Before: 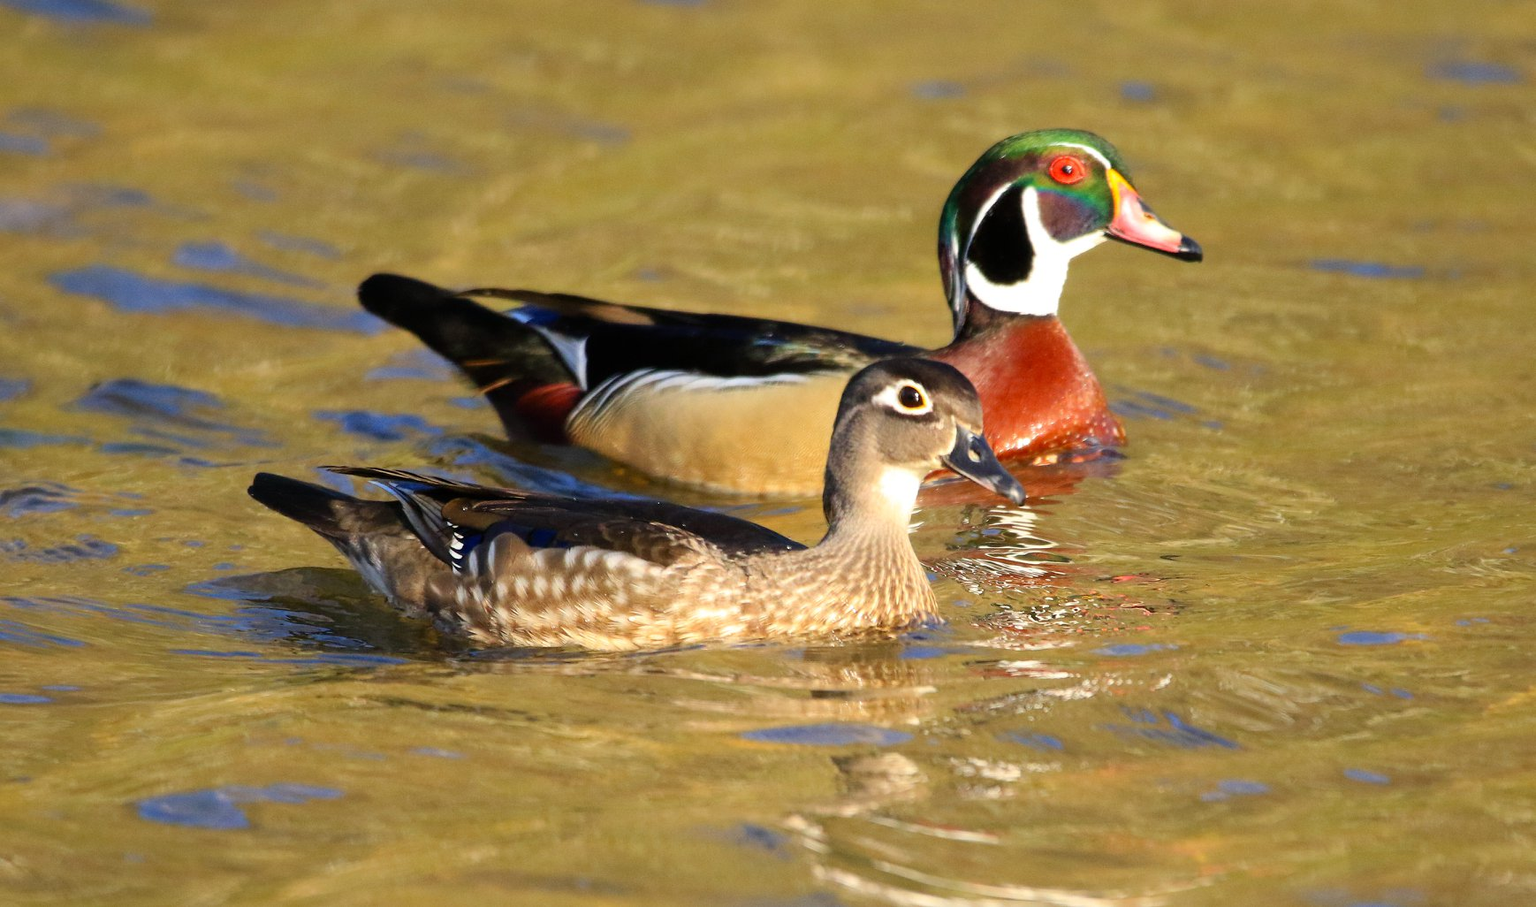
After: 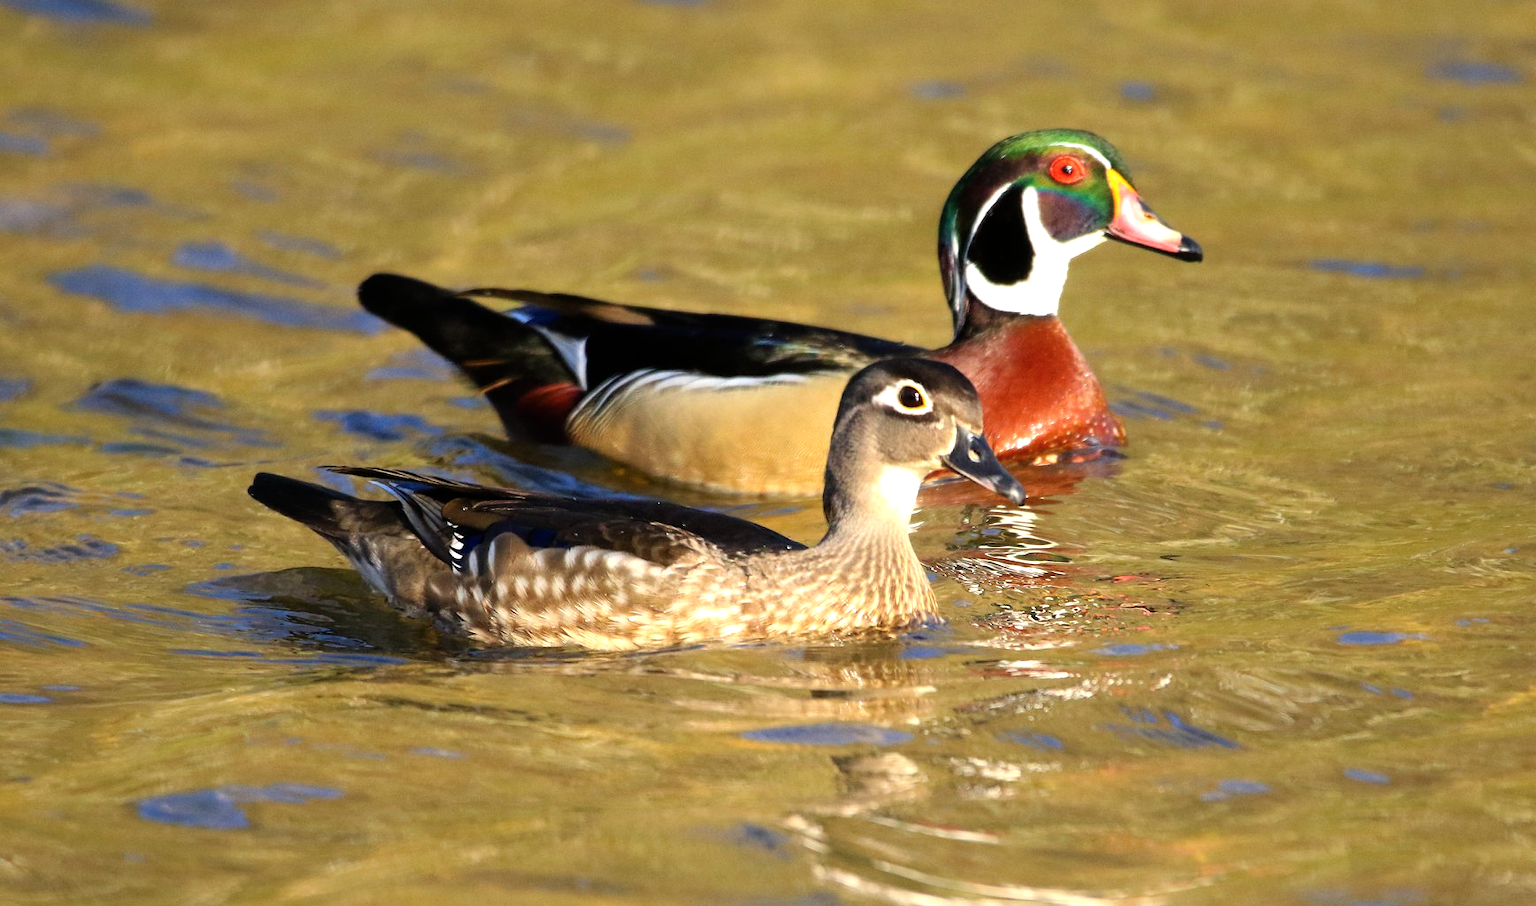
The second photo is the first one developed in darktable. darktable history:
color balance rgb: perceptual saturation grading › global saturation 0.616%, contrast 15.524%
